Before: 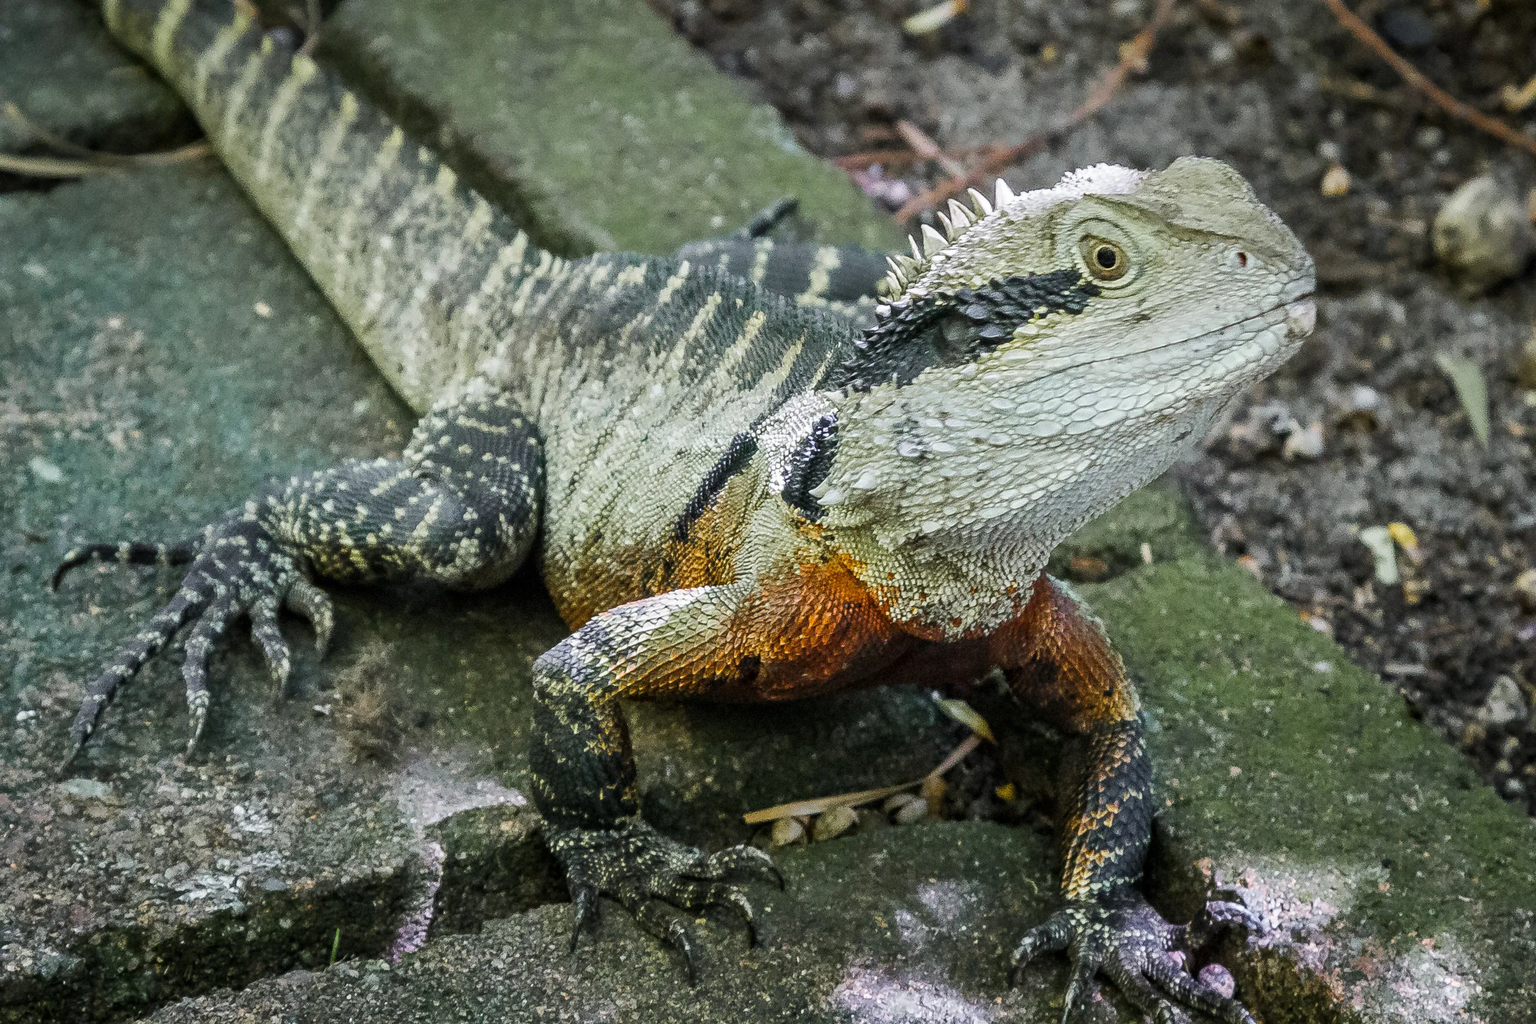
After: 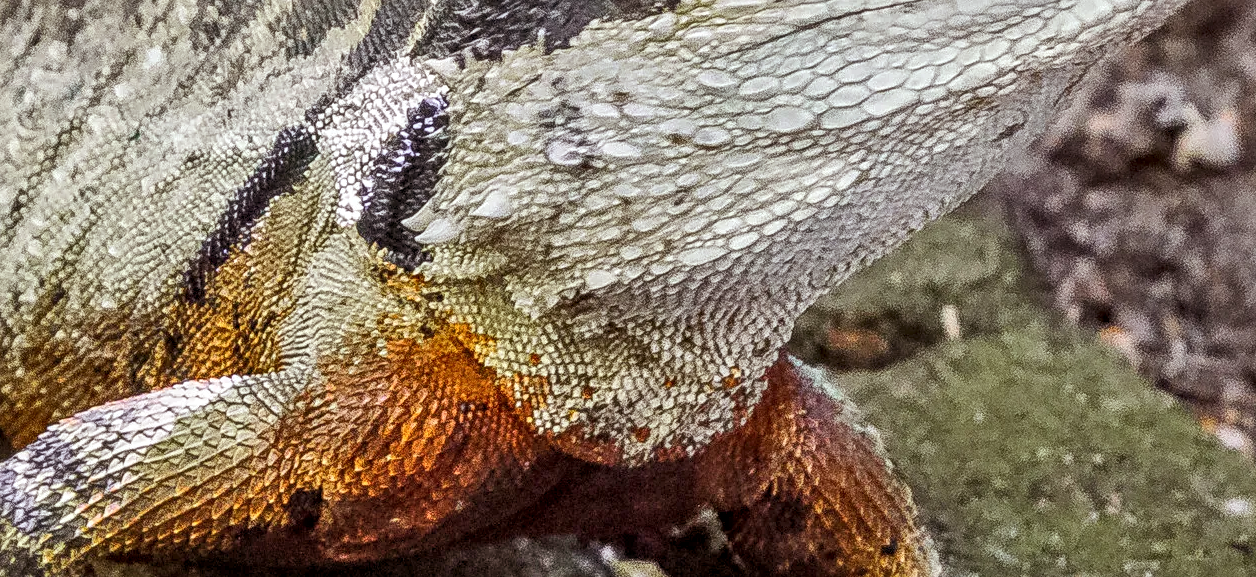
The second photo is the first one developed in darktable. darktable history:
crop: left 36.607%, top 34.735%, right 13.146%, bottom 30.611%
sharpen: amount 0.2
rgb levels: mode RGB, independent channels, levels [[0, 0.474, 1], [0, 0.5, 1], [0, 0.5, 1]]
shadows and highlights: low approximation 0.01, soften with gaussian
local contrast: detail 130%
